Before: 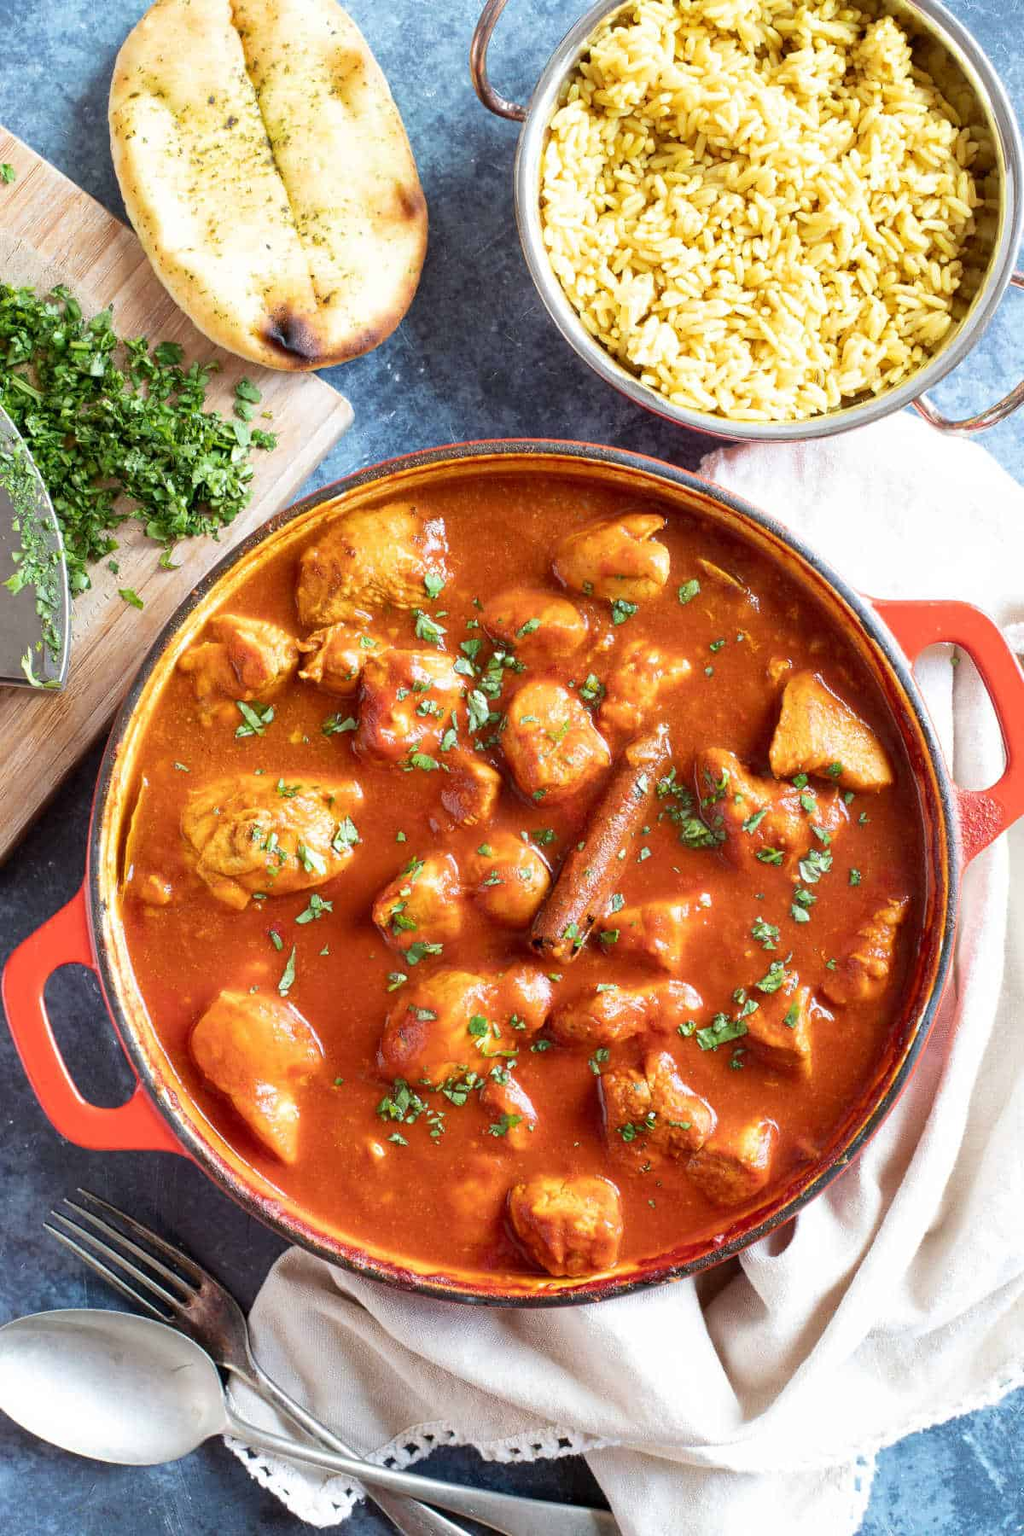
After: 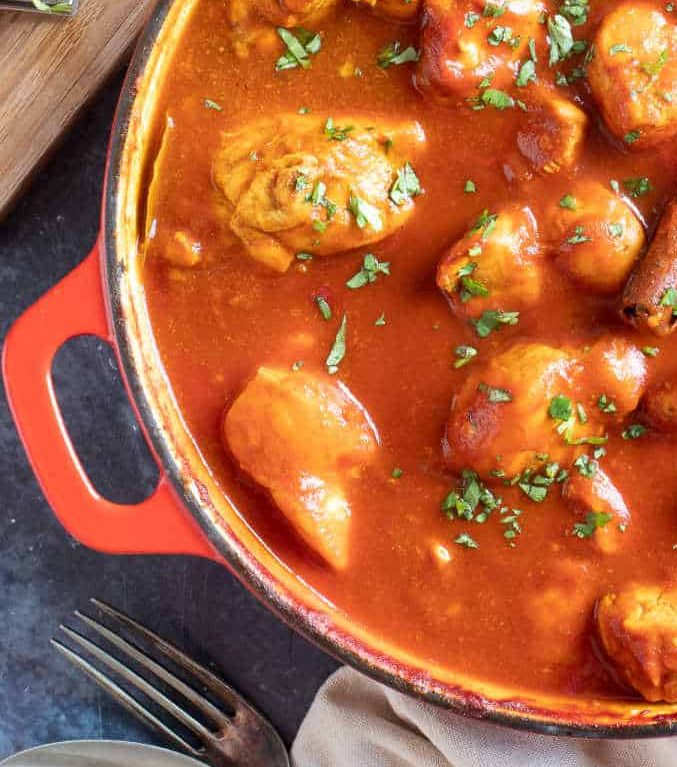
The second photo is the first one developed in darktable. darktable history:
crop: top 44.127%, right 43.554%, bottom 13.218%
